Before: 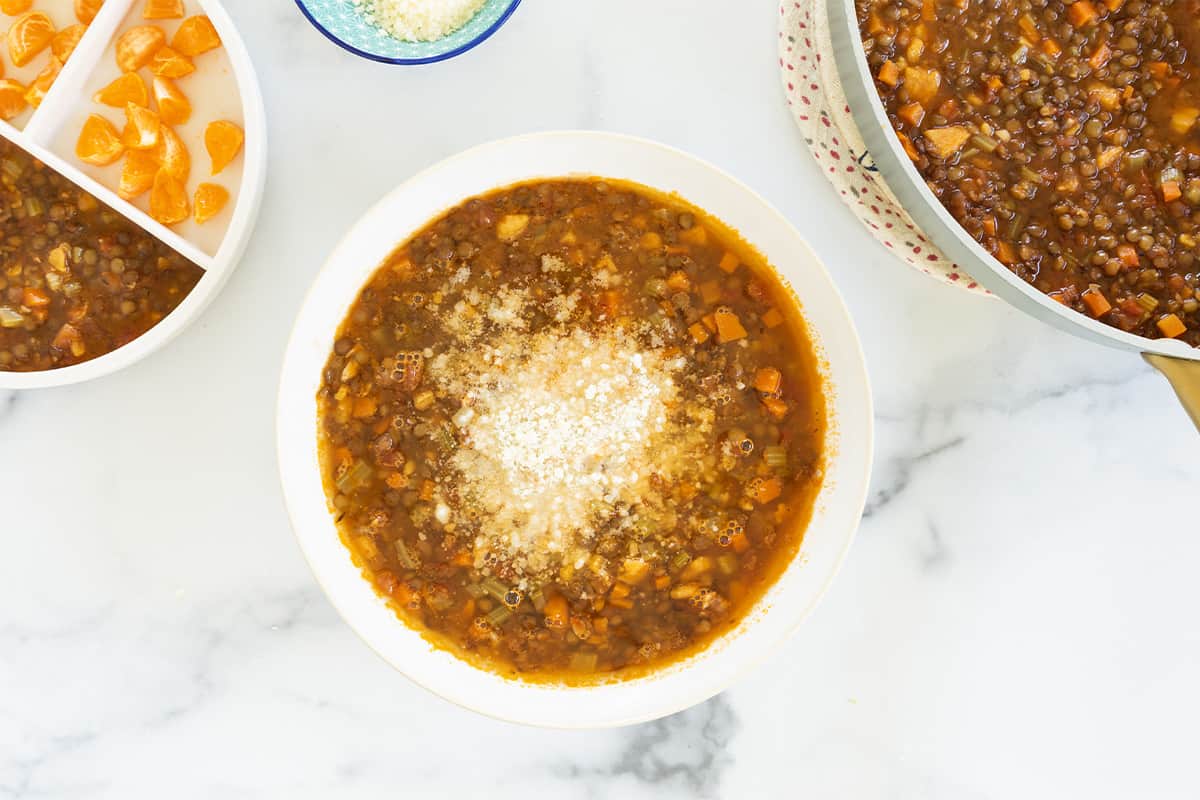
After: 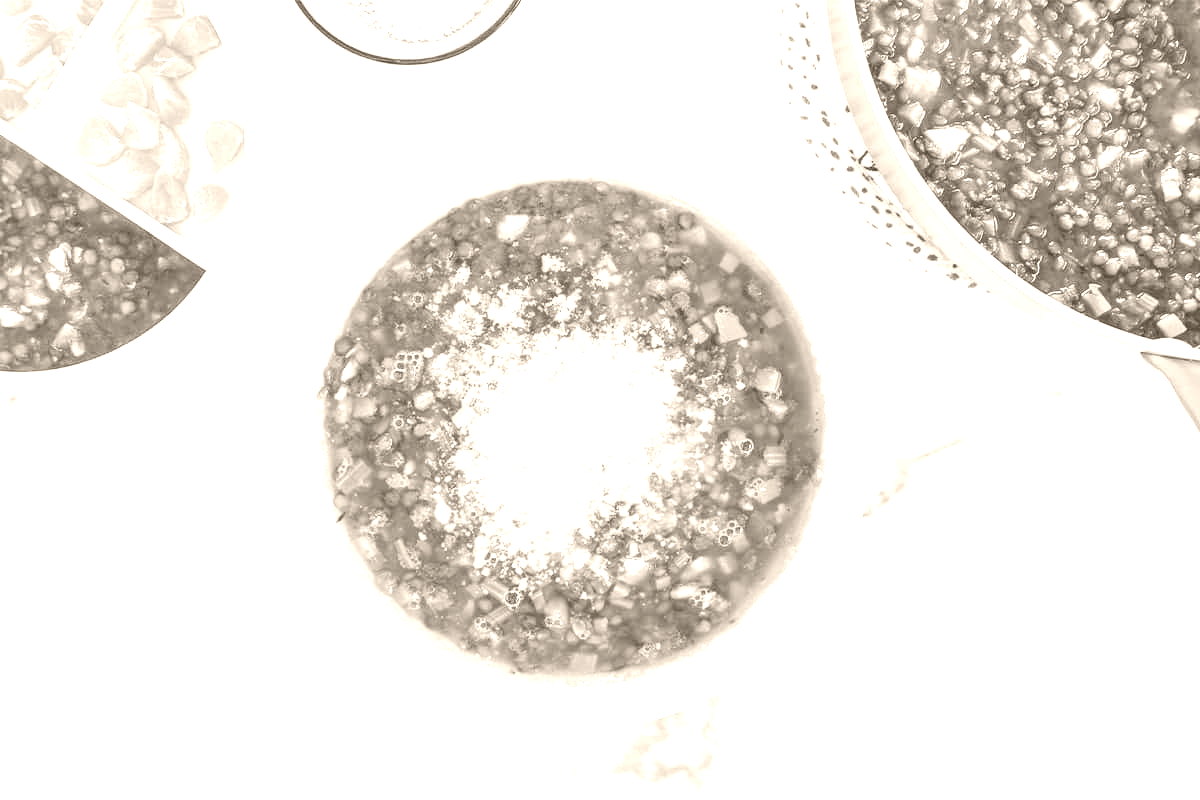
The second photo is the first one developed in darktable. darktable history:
colorize: hue 34.49°, saturation 35.33%, source mix 100%, version 1
contrast brightness saturation: contrast 0.06, brightness -0.01, saturation -0.23
local contrast: detail 150%
color balance rgb: perceptual saturation grading › global saturation 25%, perceptual brilliance grading › mid-tones 10%, perceptual brilliance grading › shadows 15%, global vibrance 20%
